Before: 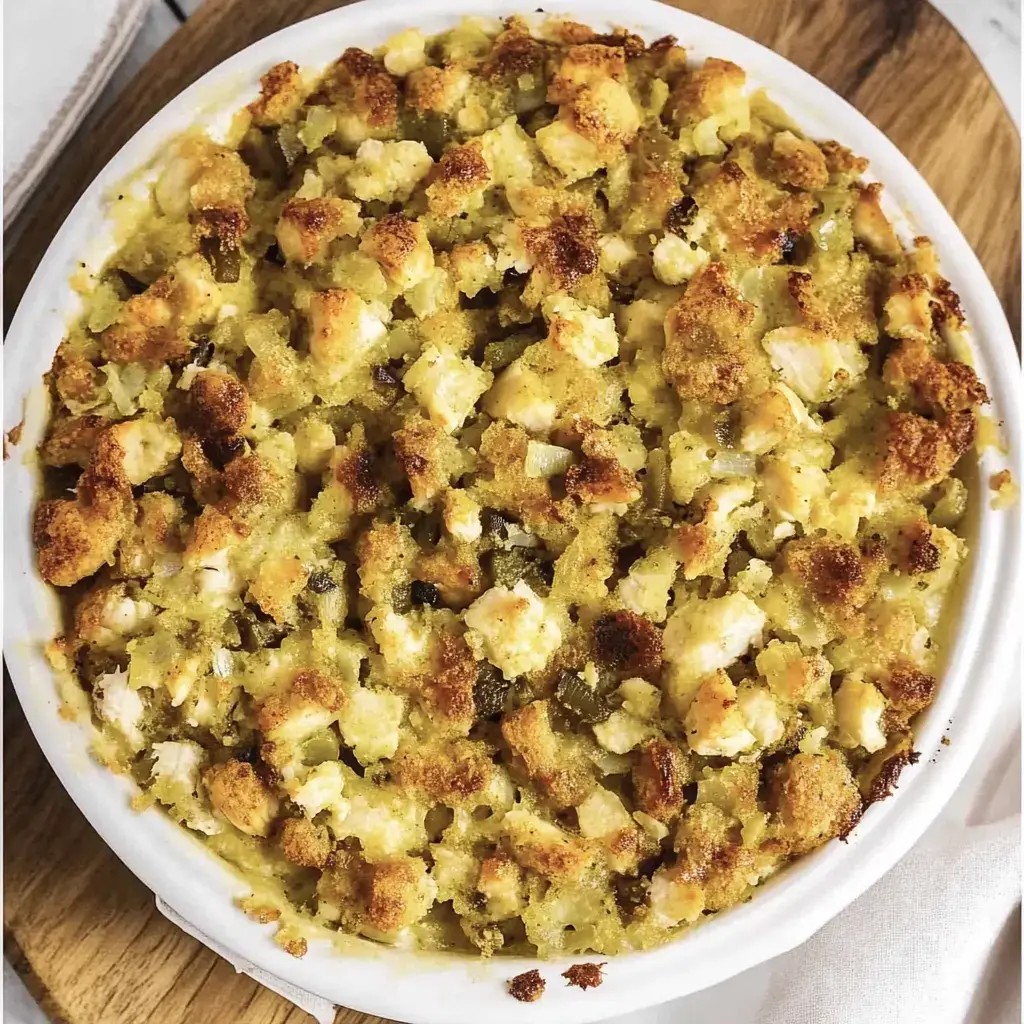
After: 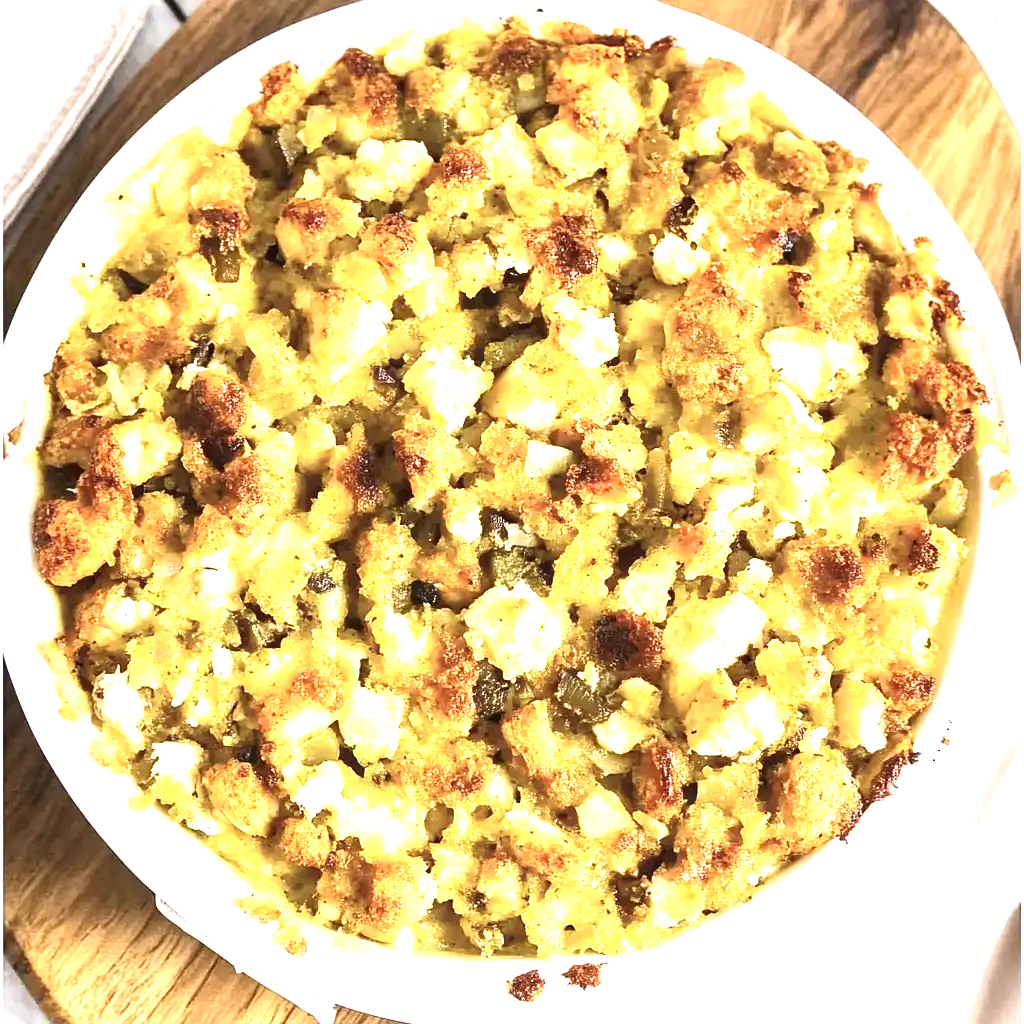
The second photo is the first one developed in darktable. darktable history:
shadows and highlights: shadows -31.42, highlights 29.35, highlights color adjustment 72.95%
exposure: black level correction 0, exposure 1.366 EV, compensate exposure bias true, compensate highlight preservation false
